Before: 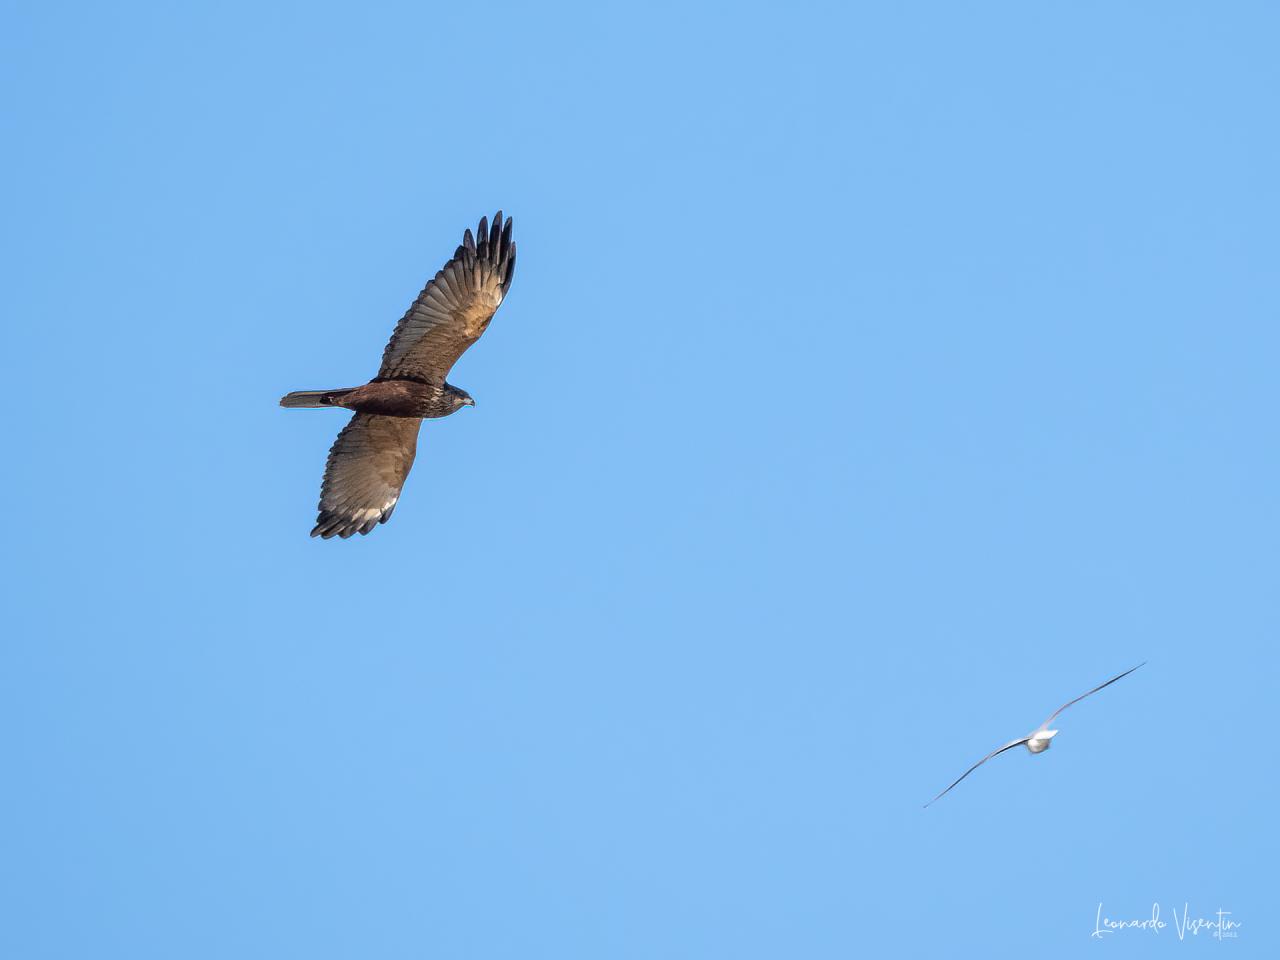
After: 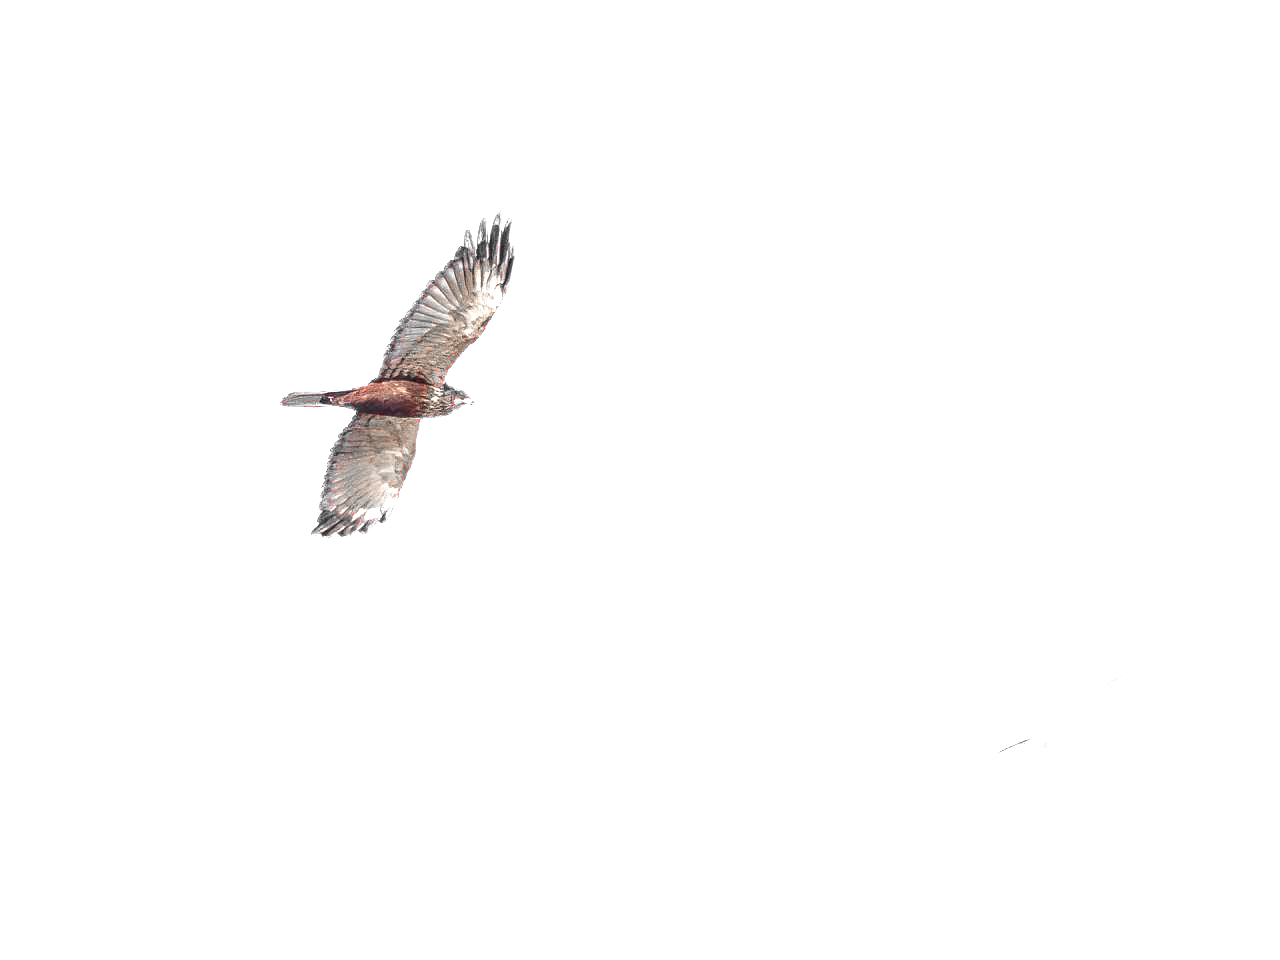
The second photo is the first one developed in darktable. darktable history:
local contrast: on, module defaults
exposure: exposure 2 EV, compensate exposure bias true, compensate highlight preservation false
color zones: curves: ch0 [(0, 0.352) (0.143, 0.407) (0.286, 0.386) (0.429, 0.431) (0.571, 0.829) (0.714, 0.853) (0.857, 0.833) (1, 0.352)]; ch1 [(0, 0.604) (0.072, 0.726) (0.096, 0.608) (0.205, 0.007) (0.571, -0.006) (0.839, -0.013) (0.857, -0.012) (1, 0.604)]
